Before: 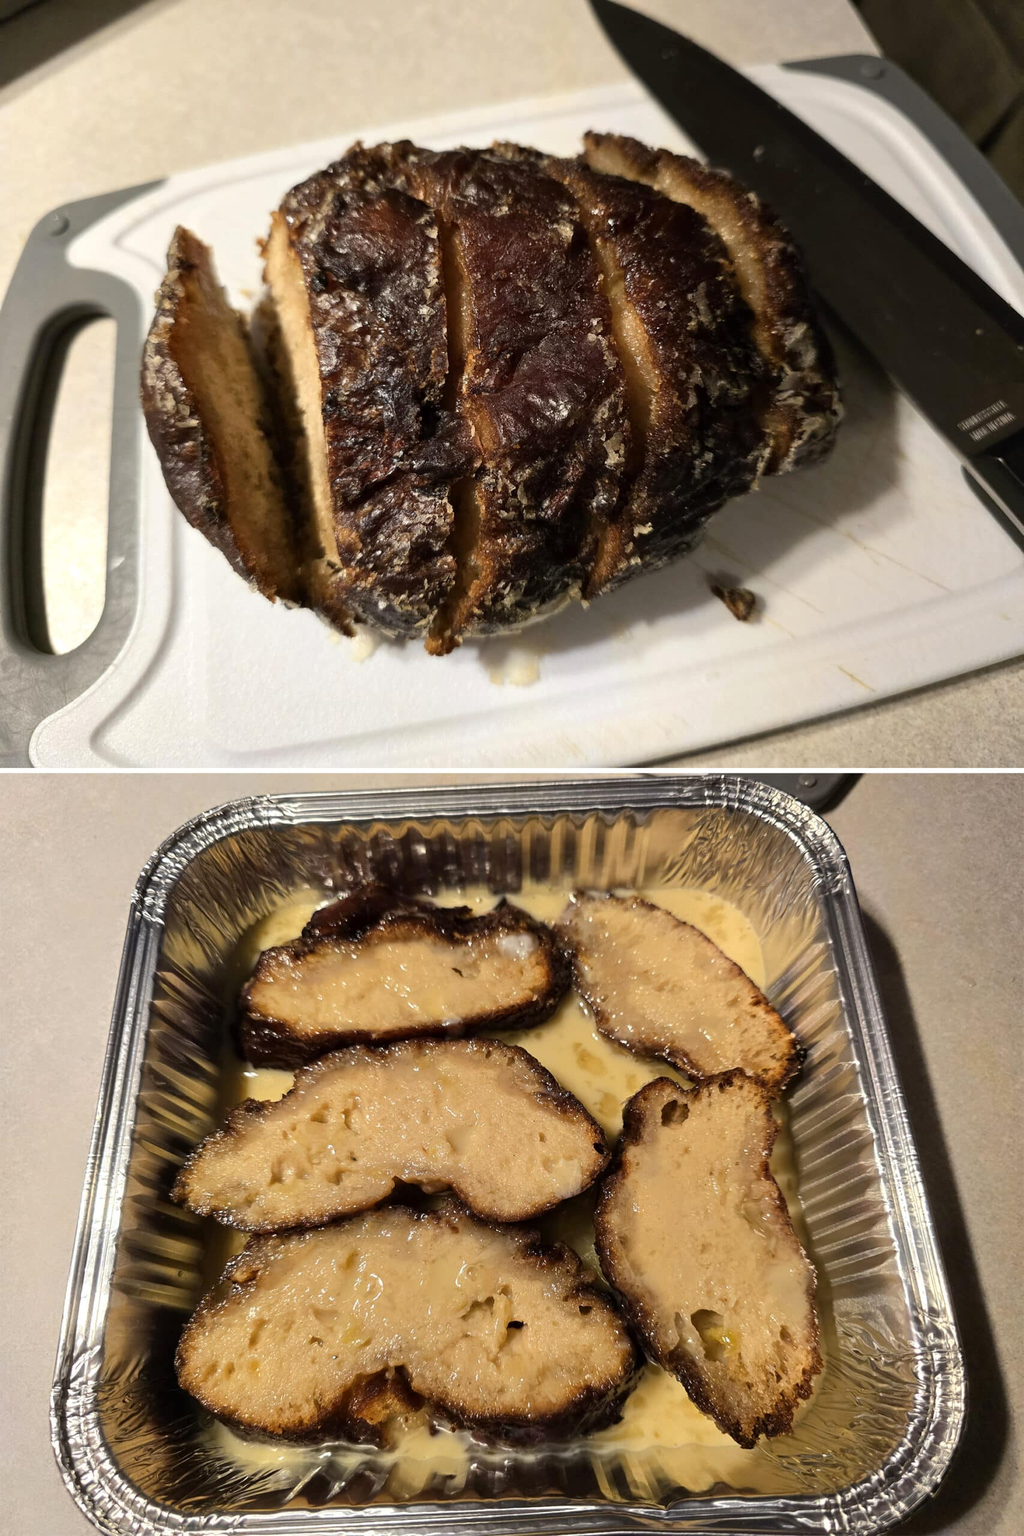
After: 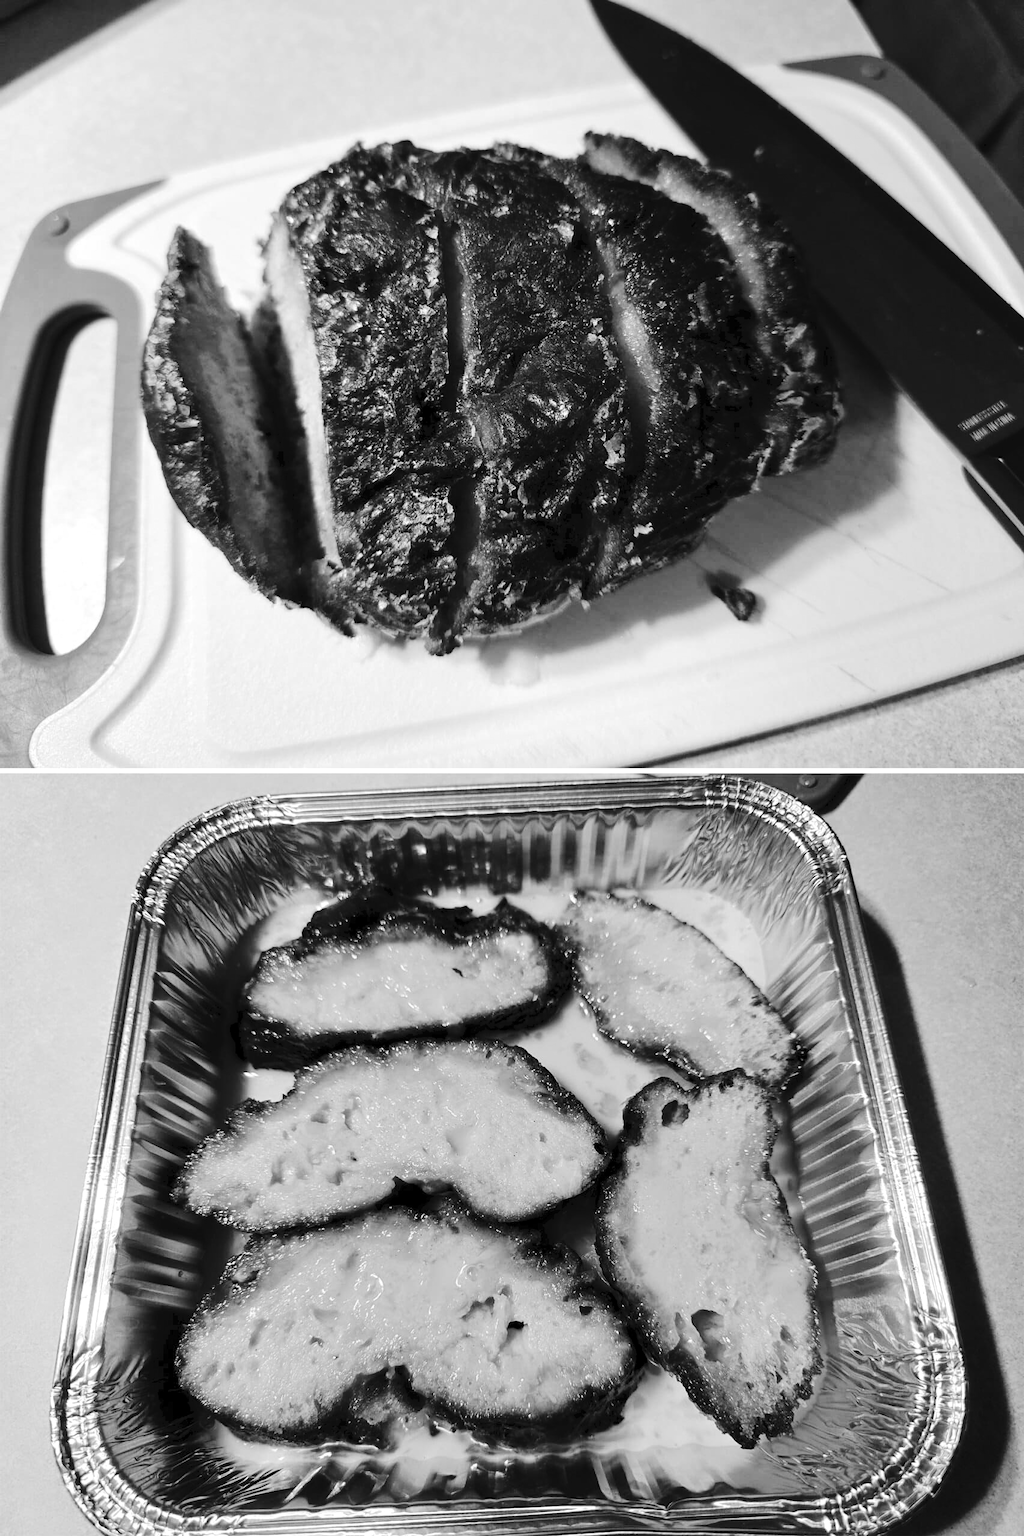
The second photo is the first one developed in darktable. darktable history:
white balance: red 0.967, blue 1.119, emerald 0.756
monochrome: on, module defaults
tone curve: curves: ch0 [(0, 0) (0.003, 0.039) (0.011, 0.042) (0.025, 0.048) (0.044, 0.058) (0.069, 0.071) (0.1, 0.089) (0.136, 0.114) (0.177, 0.146) (0.224, 0.199) (0.277, 0.27) (0.335, 0.364) (0.399, 0.47) (0.468, 0.566) (0.543, 0.643) (0.623, 0.73) (0.709, 0.8) (0.801, 0.863) (0.898, 0.925) (1, 1)], preserve colors none
contrast equalizer: octaves 7, y [[0.515 ×6], [0.507 ×6], [0.425 ×6], [0 ×6], [0 ×6]]
